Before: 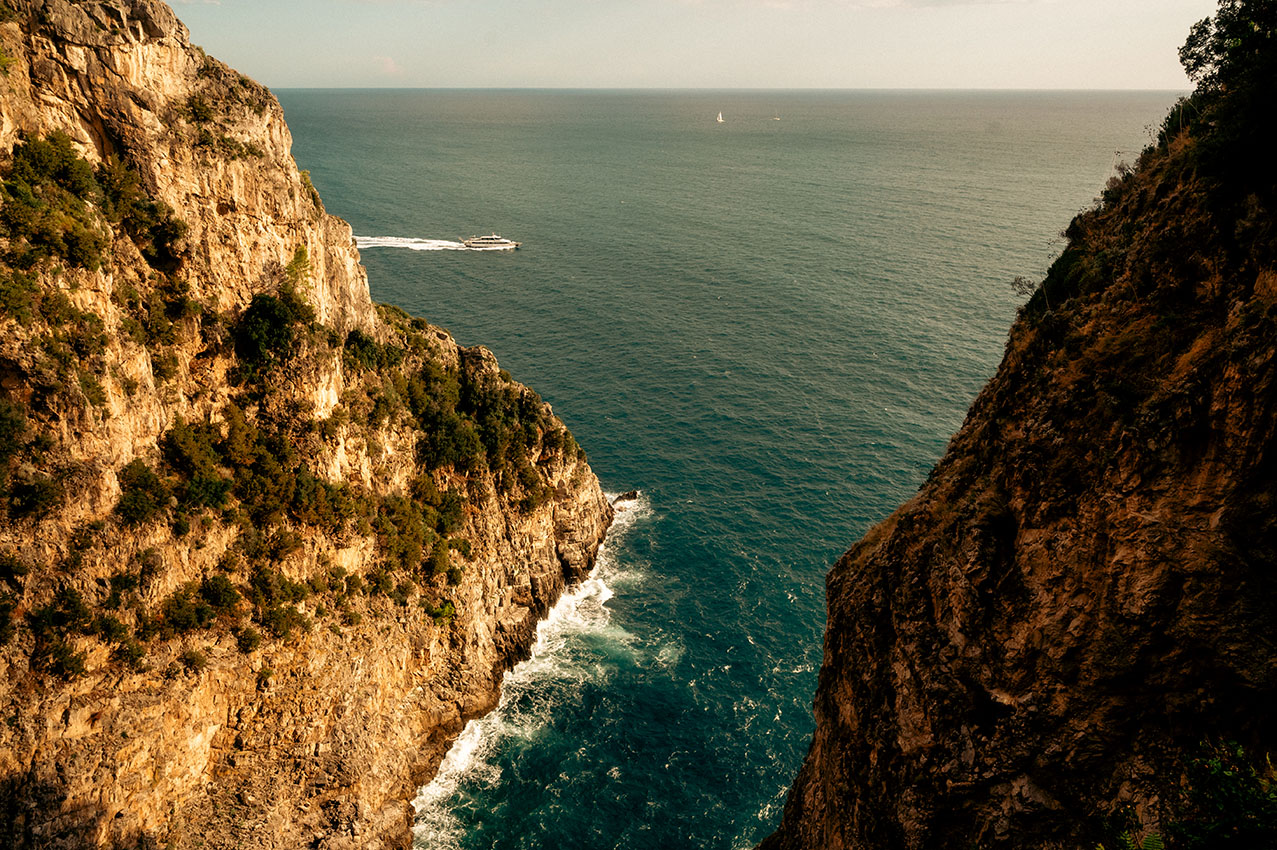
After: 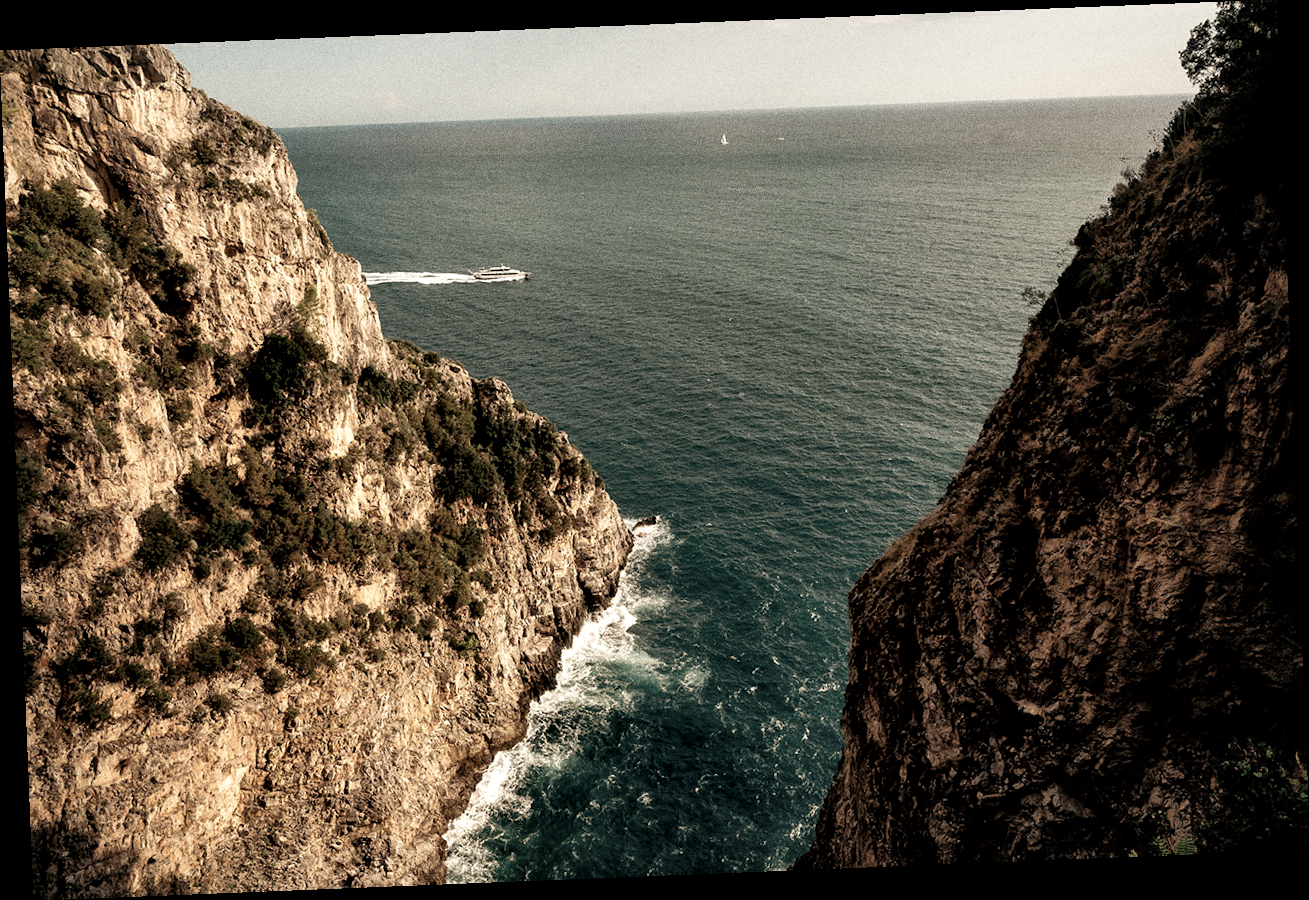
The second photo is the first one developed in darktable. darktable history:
rotate and perspective: rotation -2.29°, automatic cropping off
grain: coarseness 0.09 ISO, strength 40%
local contrast: mode bilateral grid, contrast 25, coarseness 60, detail 151%, midtone range 0.2
color correction: saturation 0.57
